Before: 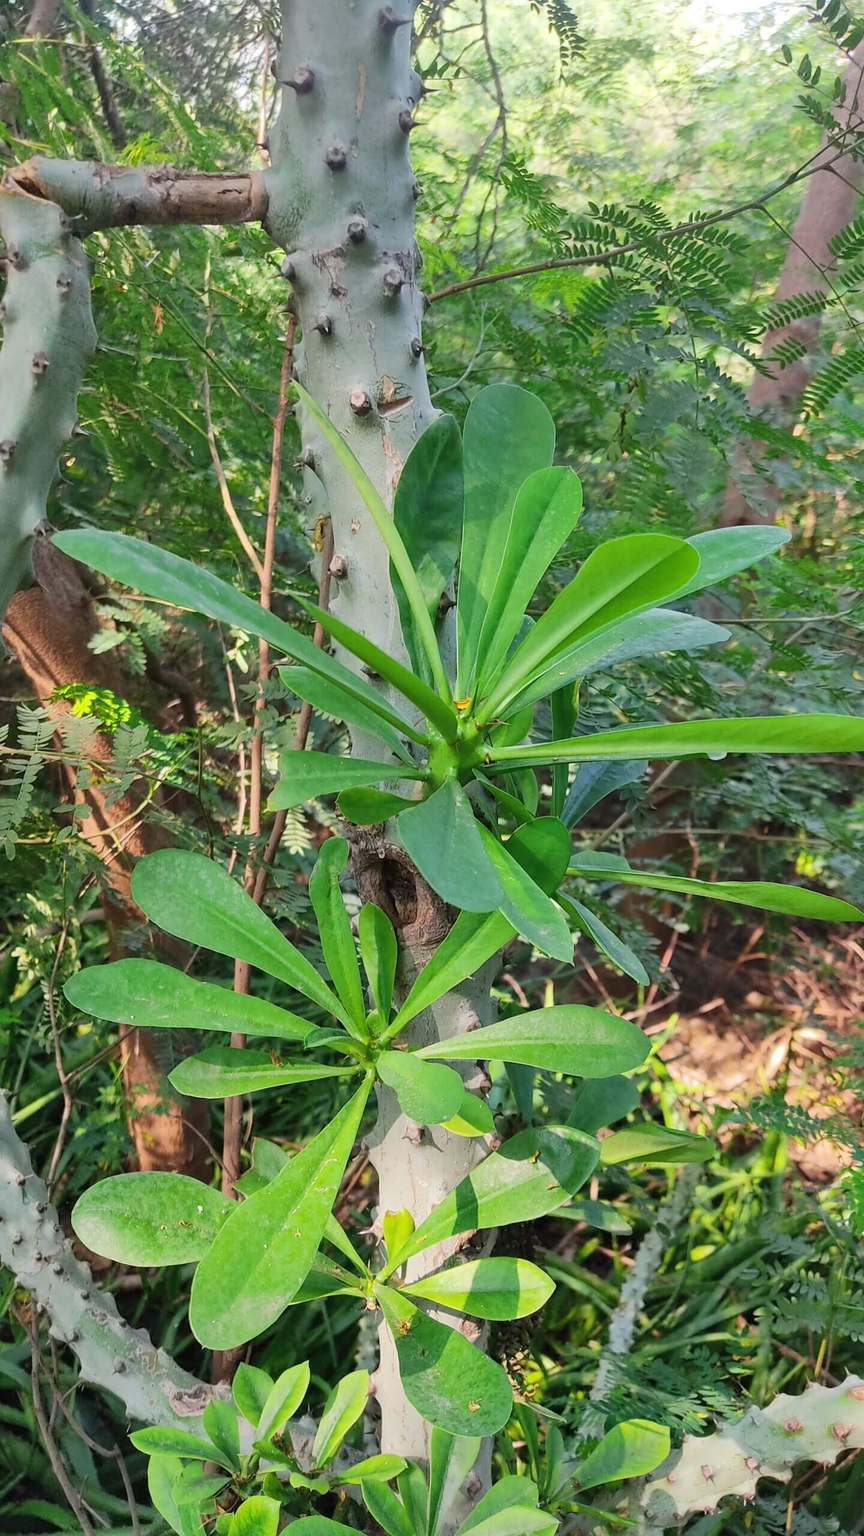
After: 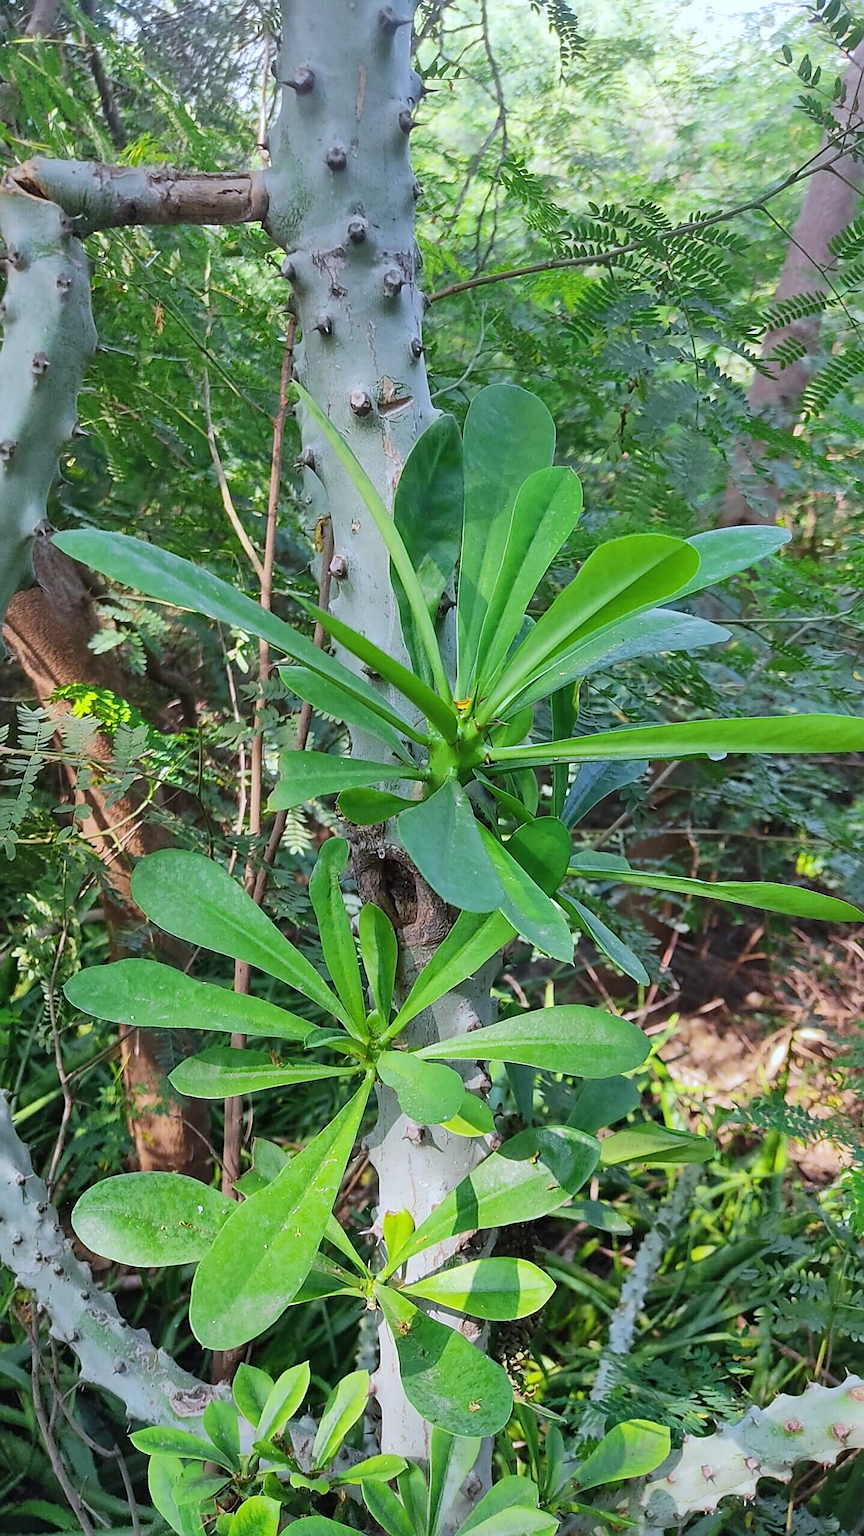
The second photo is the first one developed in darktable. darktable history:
sharpen: on, module defaults
white balance: red 0.931, blue 1.11
